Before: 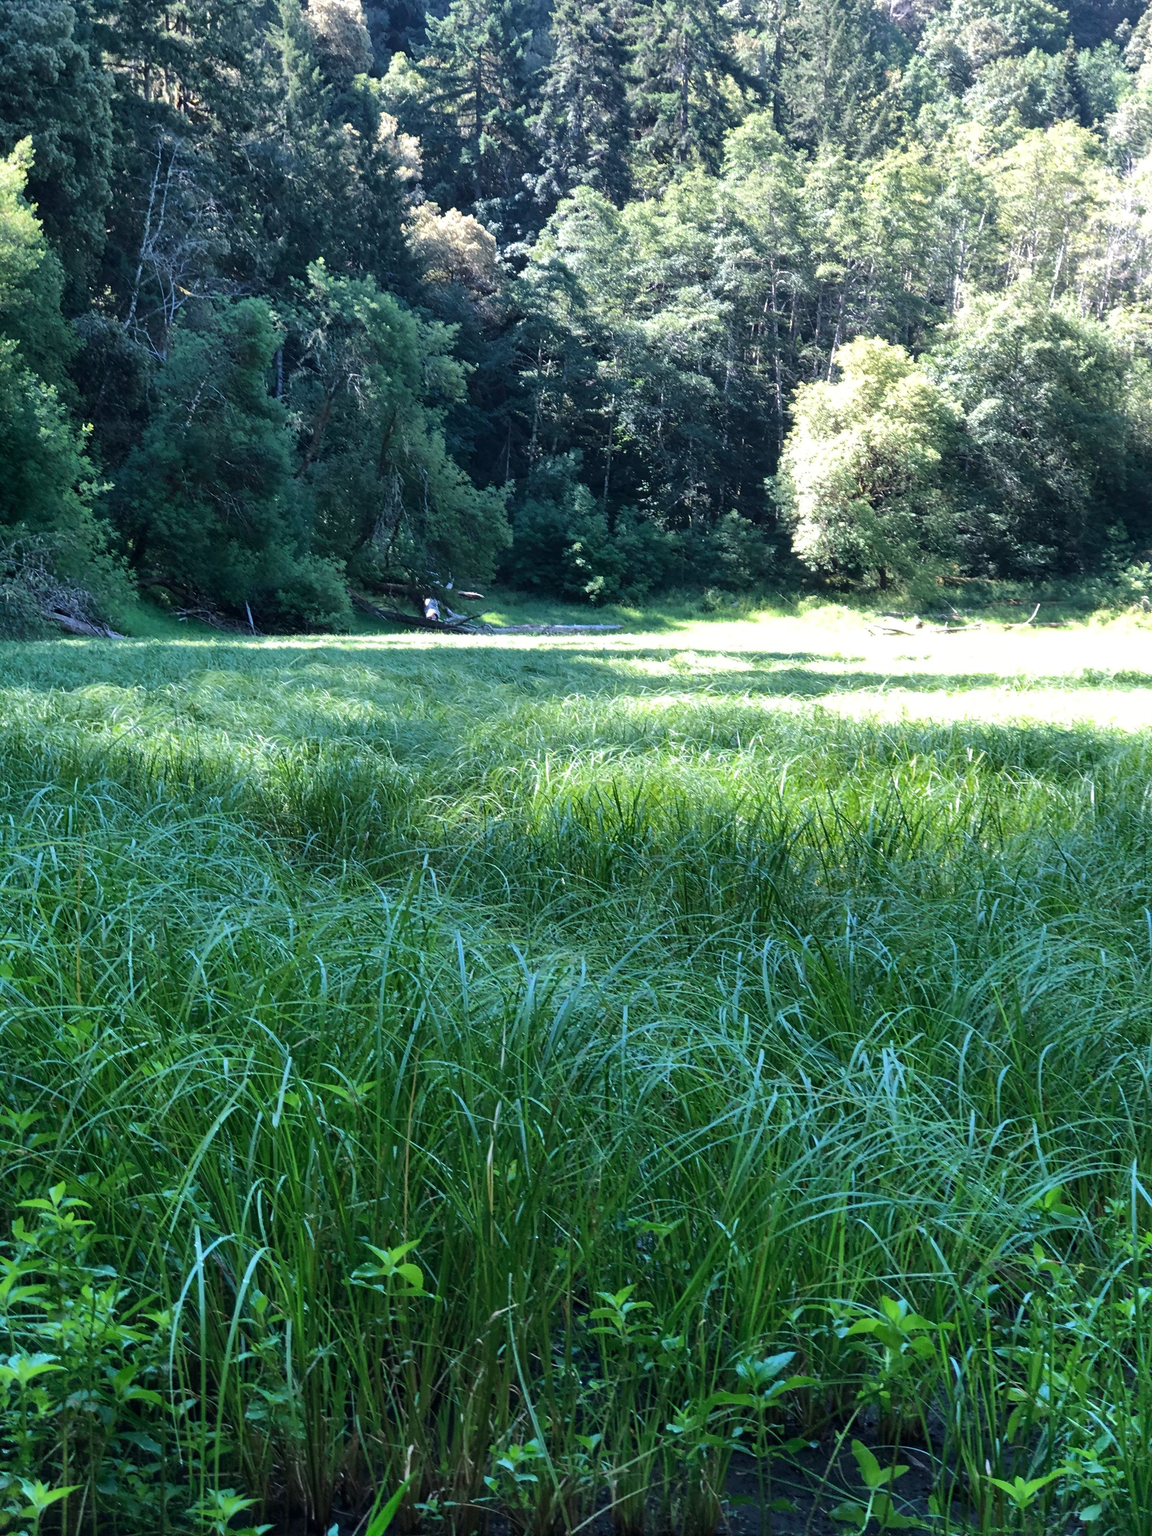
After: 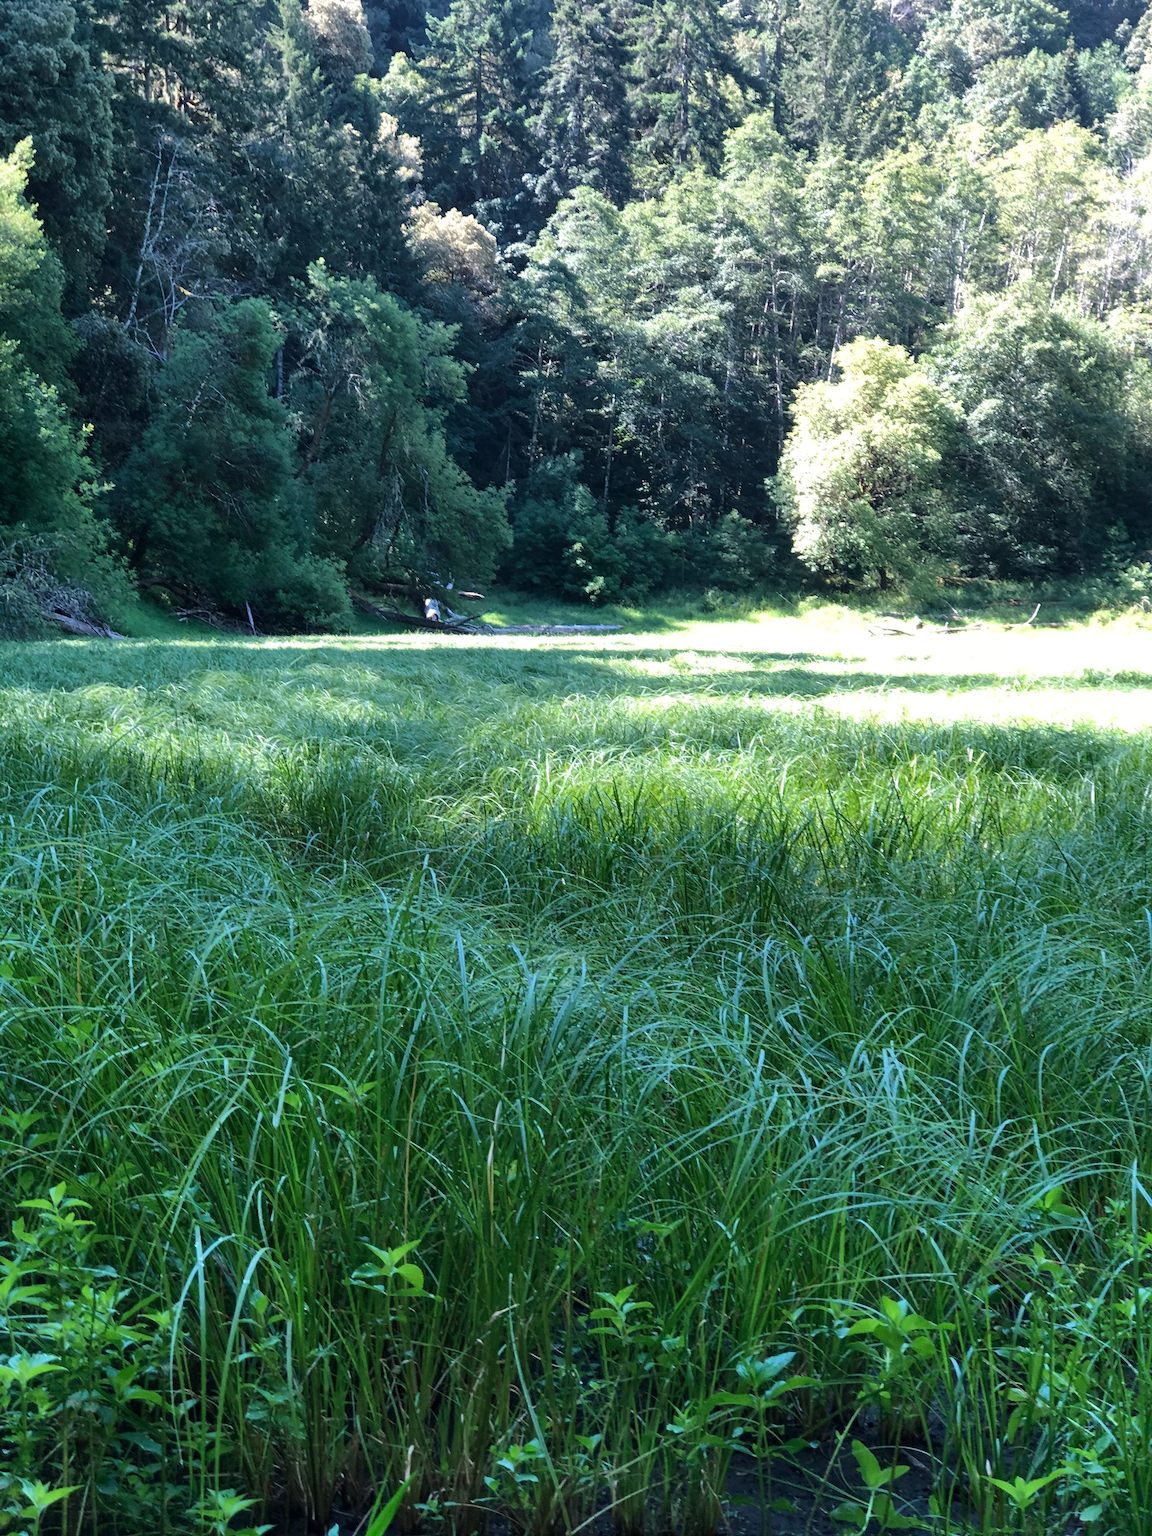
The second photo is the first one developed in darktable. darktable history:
tone equalizer: mask exposure compensation -0.503 EV
